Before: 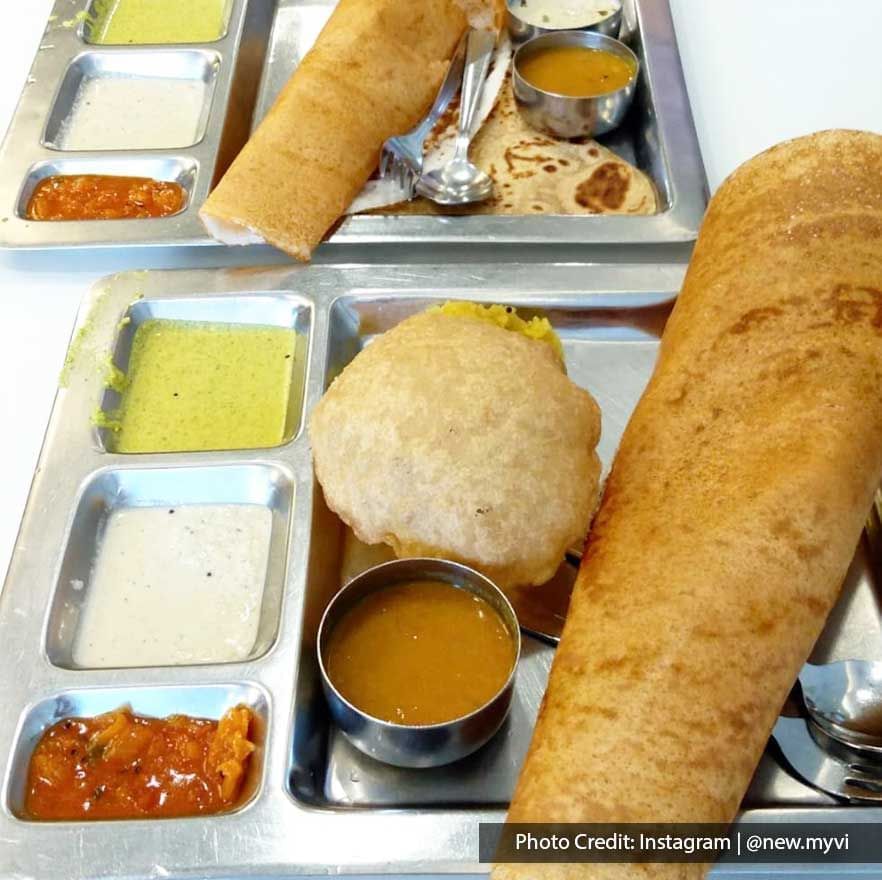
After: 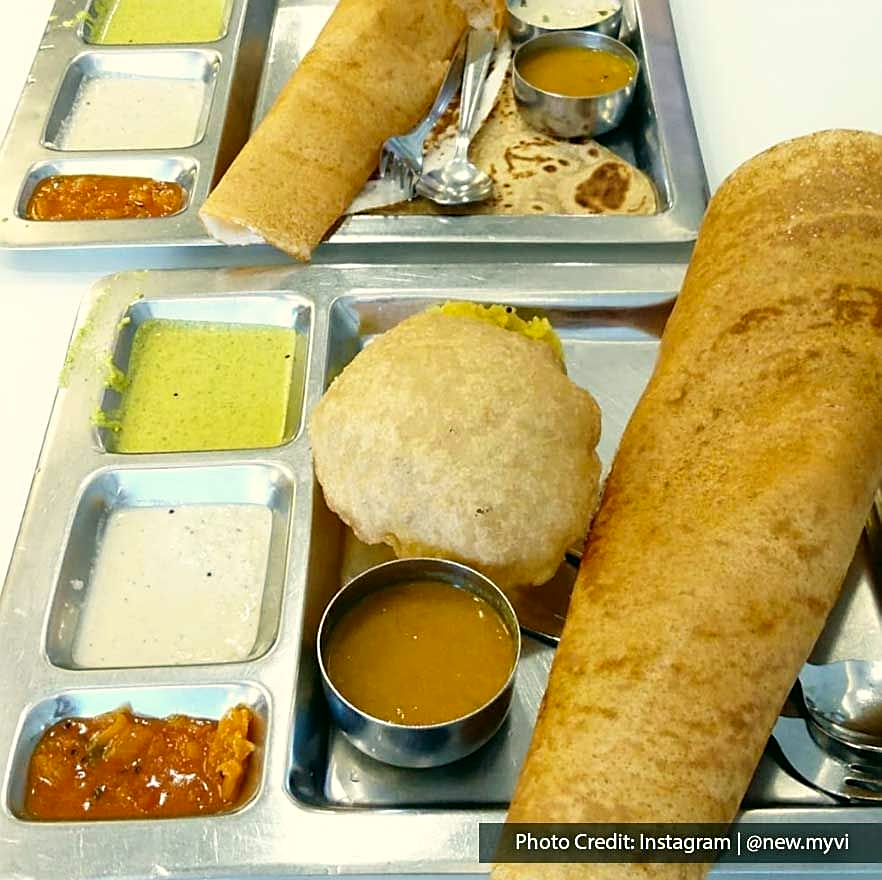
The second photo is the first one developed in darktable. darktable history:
color correction: highlights a* -0.579, highlights b* 9.62, shadows a* -9.33, shadows b* 0.999
sharpen: on, module defaults
